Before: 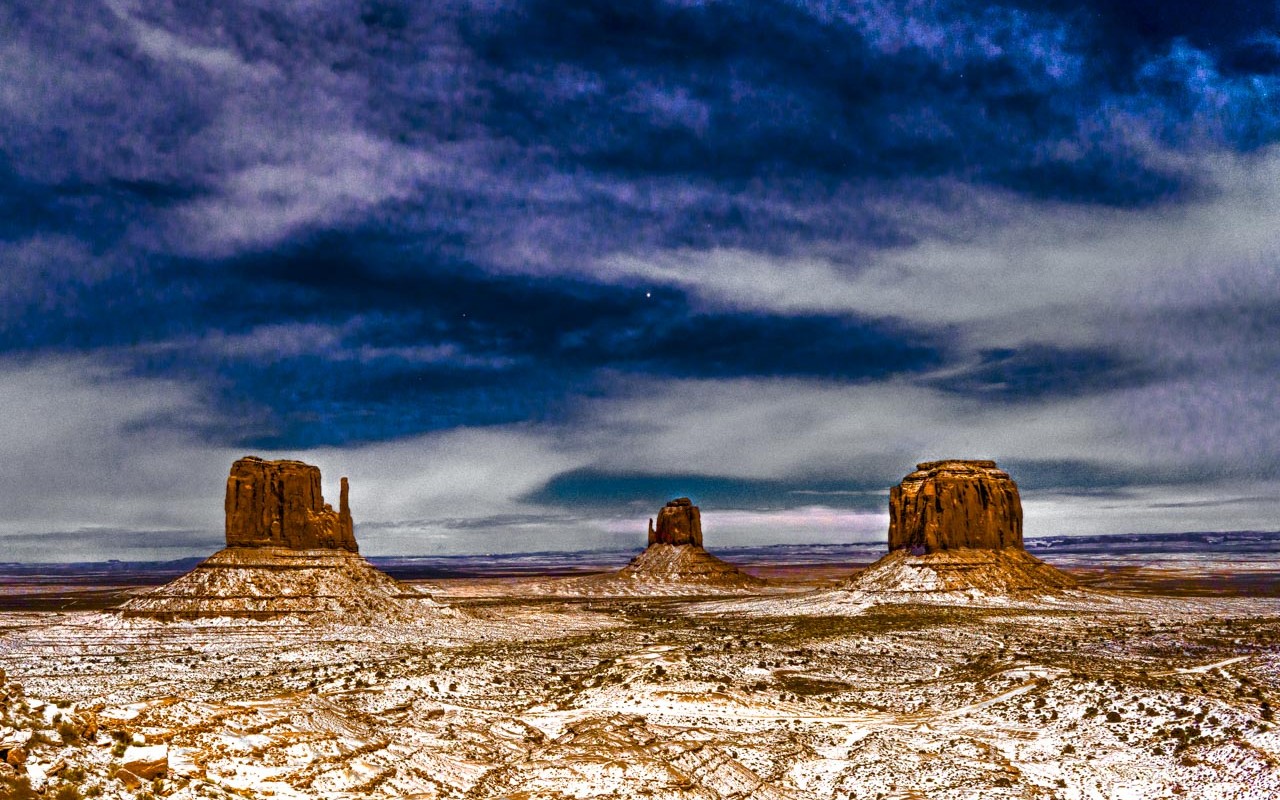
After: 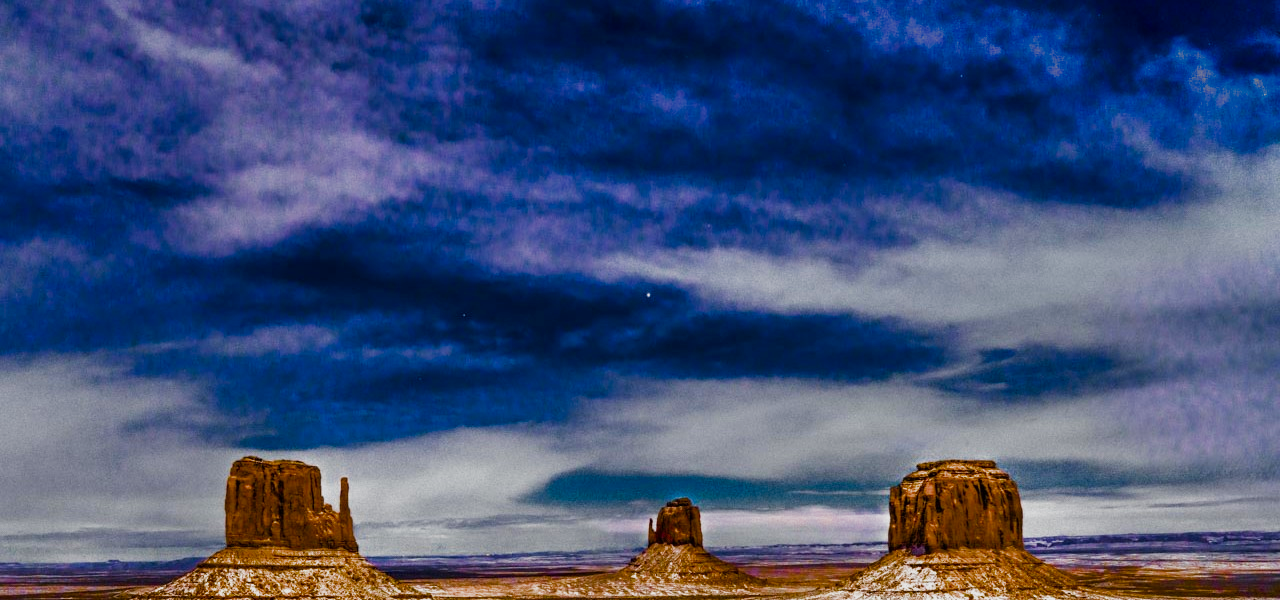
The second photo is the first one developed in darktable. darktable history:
filmic rgb: black relative exposure -16 EV, white relative exposure 2.92 EV, hardness 10, add noise in highlights 0.001, color science v3 (2019), use custom middle-gray values true, contrast in highlights soft
crop: bottom 24.993%
color balance rgb: perceptual saturation grading › global saturation 19.914%, global vibrance 34.992%
